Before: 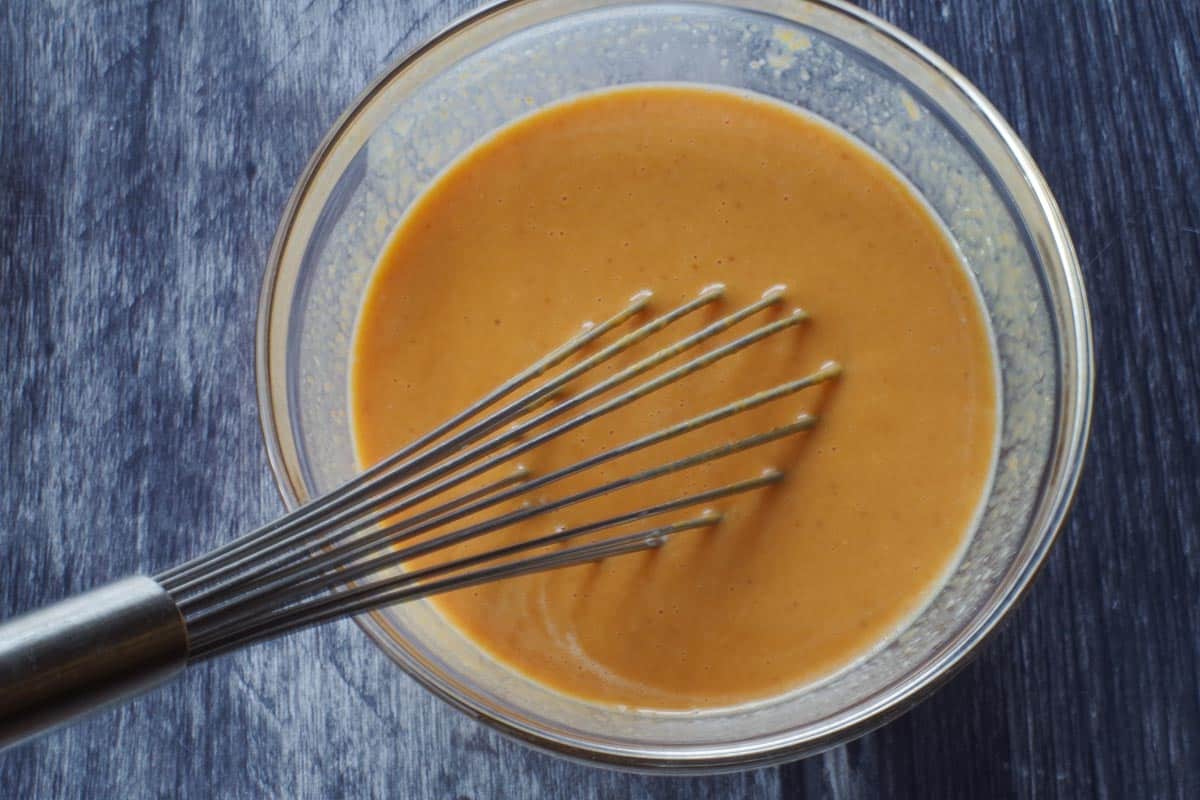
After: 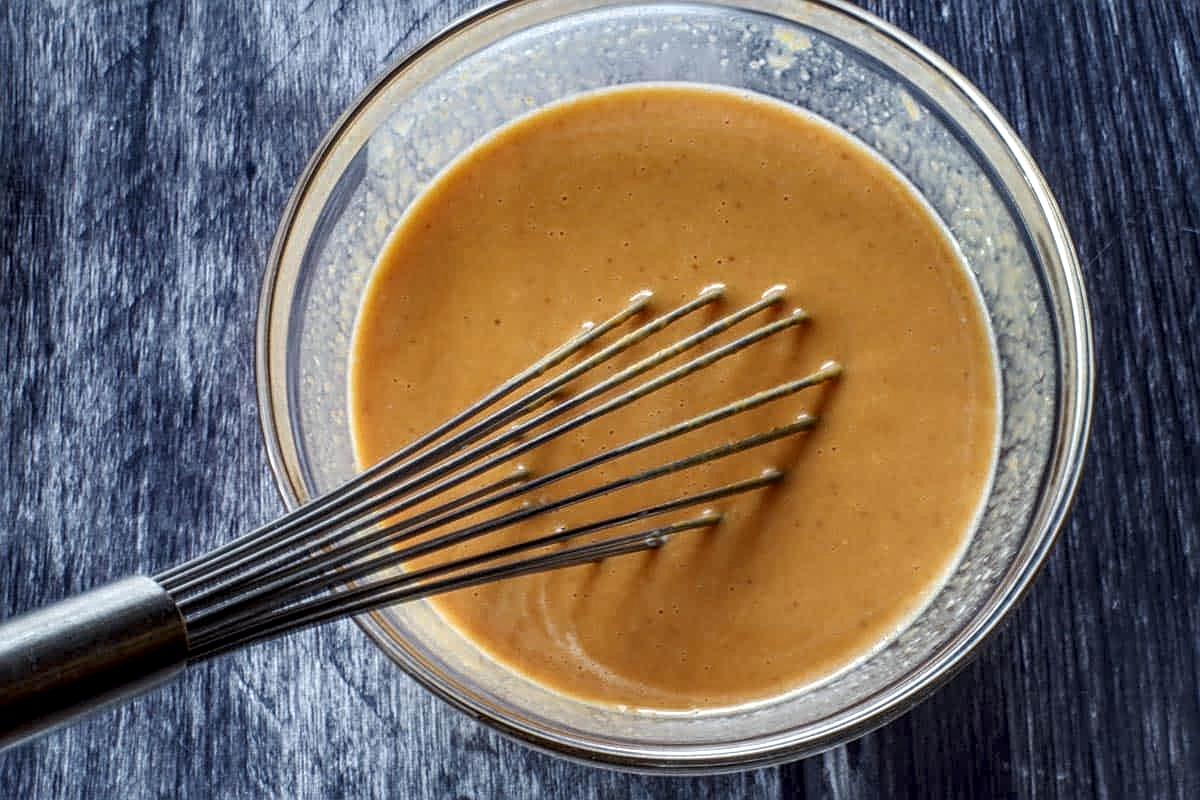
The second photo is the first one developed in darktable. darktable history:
local contrast: highlights 0%, shadows 0%, detail 182%
sharpen: on, module defaults
